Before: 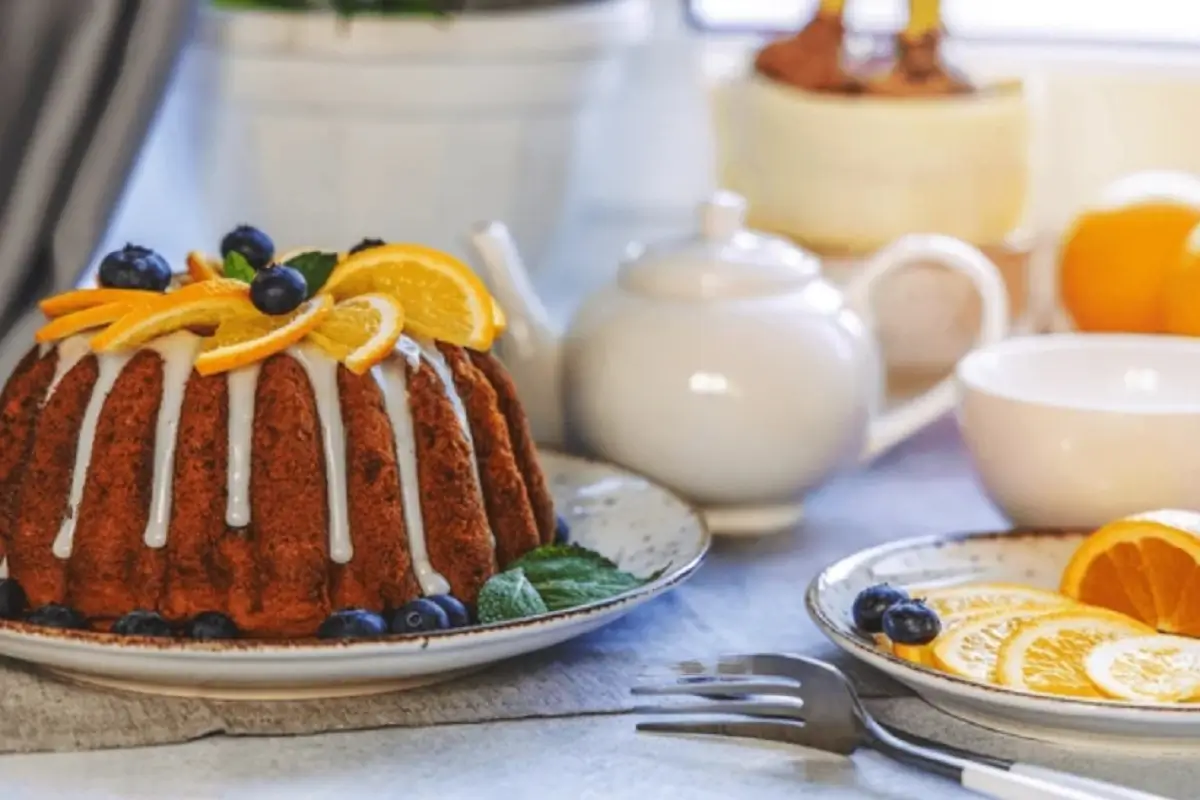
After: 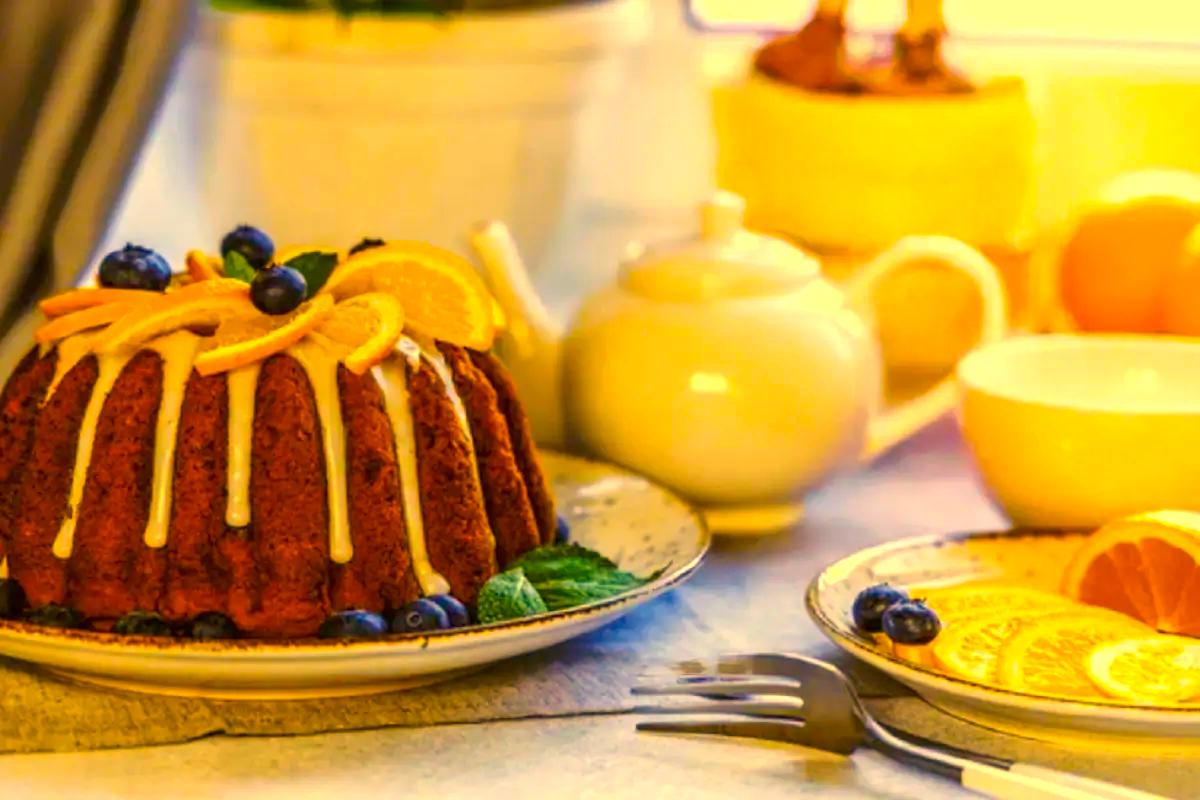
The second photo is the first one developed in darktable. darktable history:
exposure: black level correction 0.009, exposure -0.637 EV, compensate highlight preservation false
white balance: red 1.138, green 0.996, blue 0.812
color balance rgb: linear chroma grading › global chroma 25%, perceptual saturation grading › global saturation 40%, perceptual brilliance grading › global brilliance 30%, global vibrance 40%
